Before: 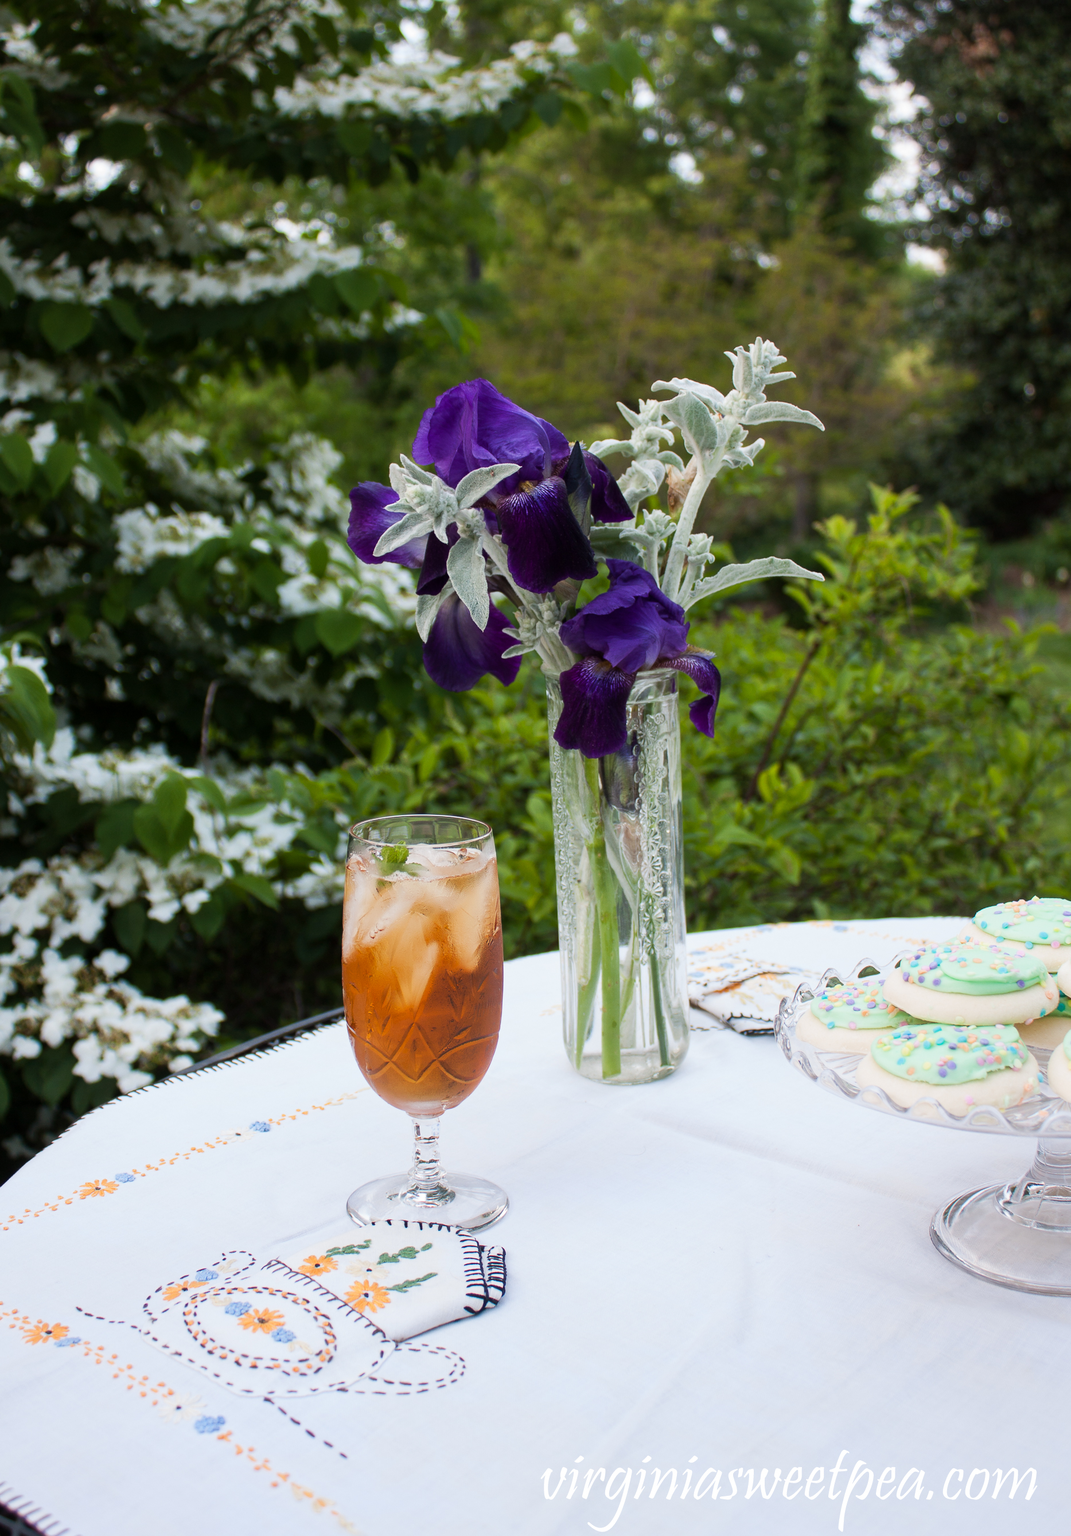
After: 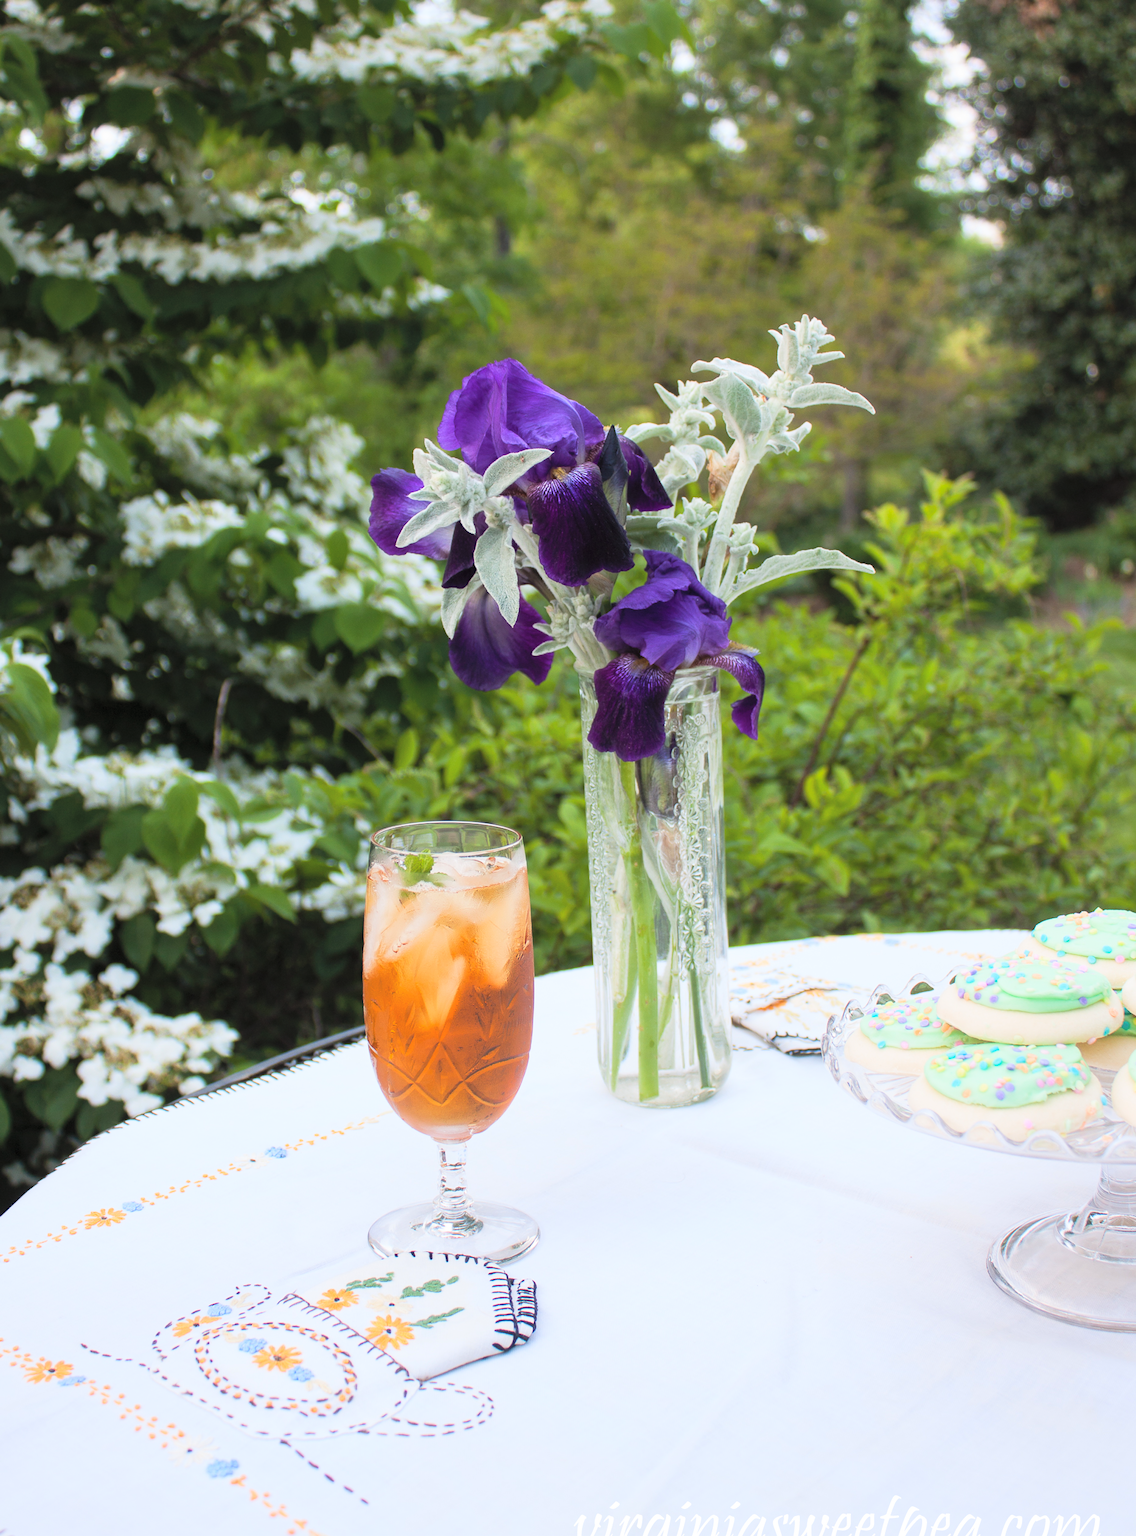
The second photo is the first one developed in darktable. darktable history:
crop and rotate: top 2.657%, bottom 3.066%
contrast brightness saturation: contrast 0.104, brightness 0.297, saturation 0.149
